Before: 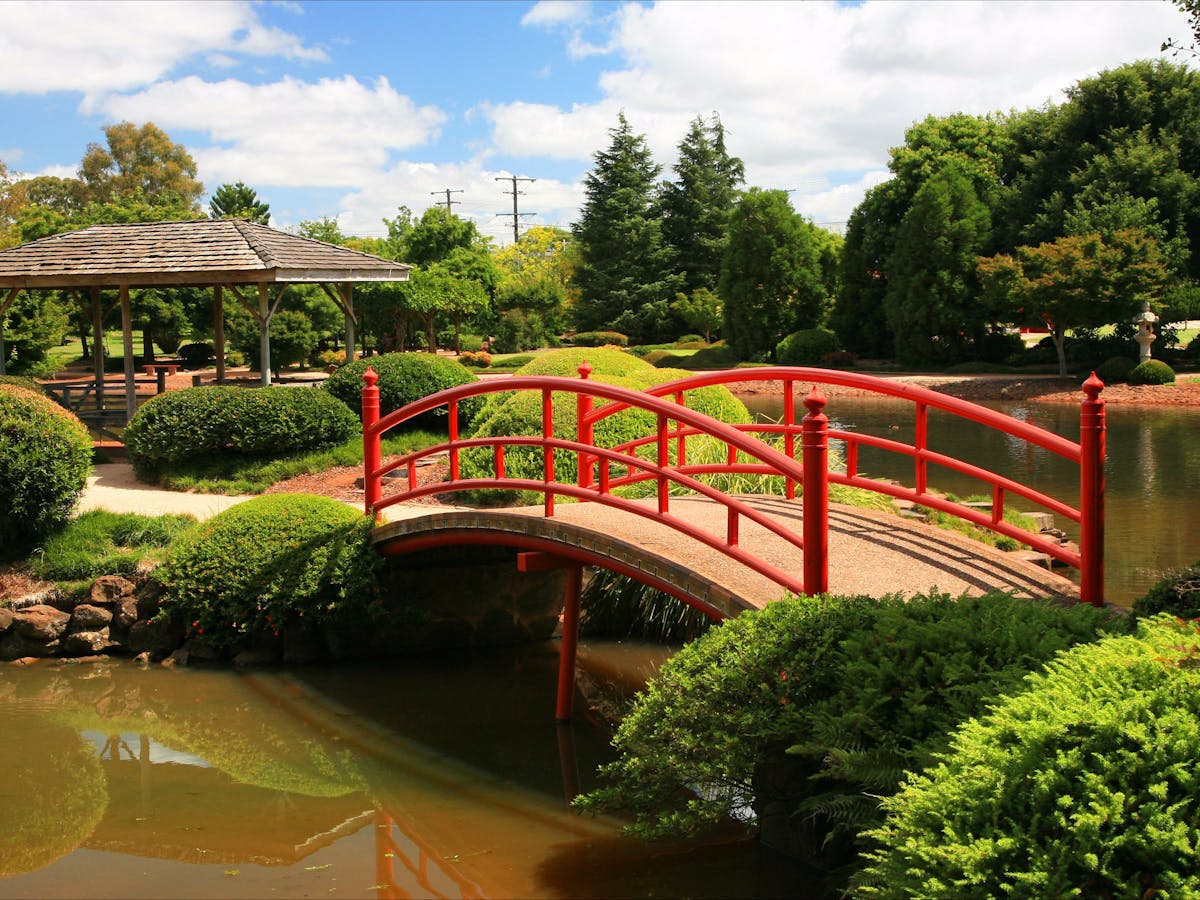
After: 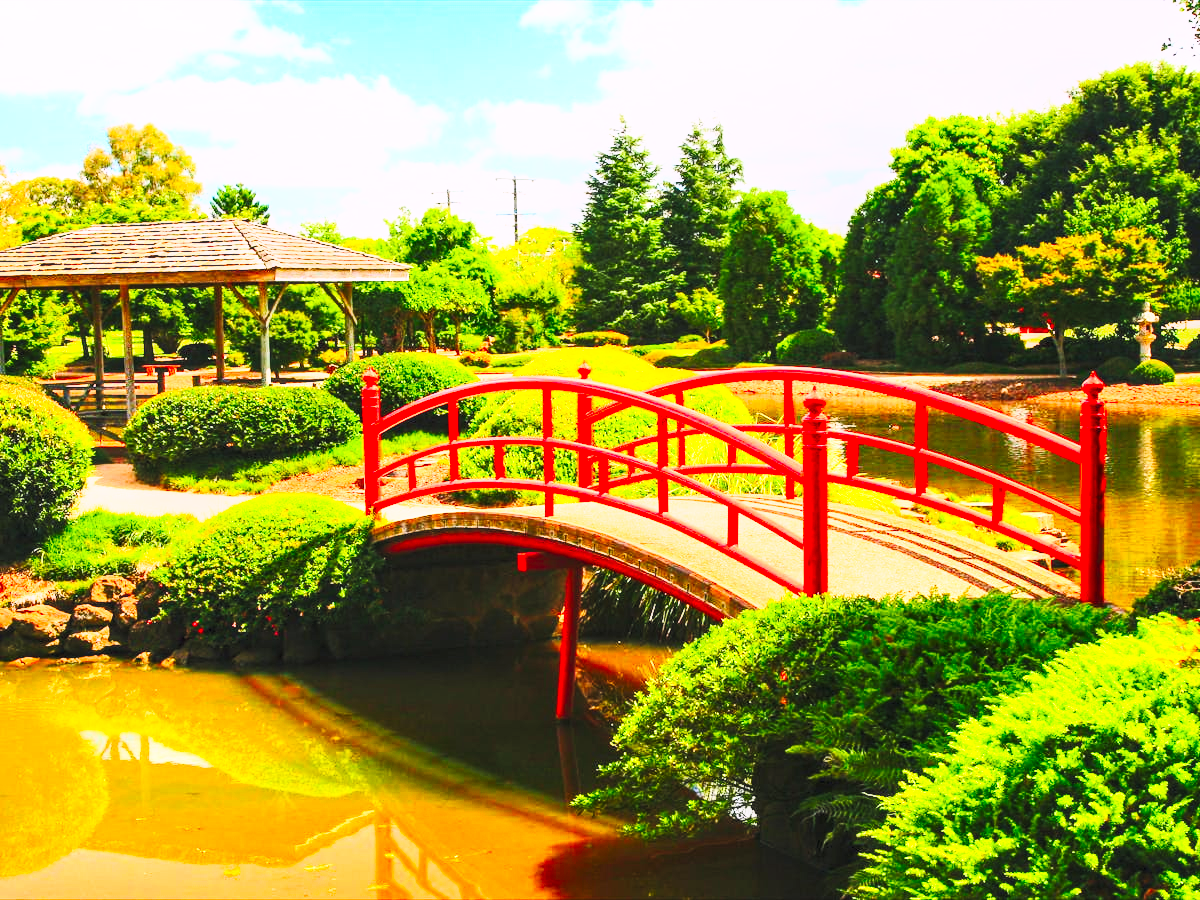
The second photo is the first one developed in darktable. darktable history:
color correction: highlights a* 1.65, highlights b* -1.86, saturation 2.43
contrast brightness saturation: contrast 0.436, brightness 0.551, saturation -0.203
exposure: exposure 0.203 EV, compensate highlight preservation false
base curve: curves: ch0 [(0, 0) (0.028, 0.03) (0.121, 0.232) (0.46, 0.748) (0.859, 0.968) (1, 1)], preserve colors none
local contrast: on, module defaults
